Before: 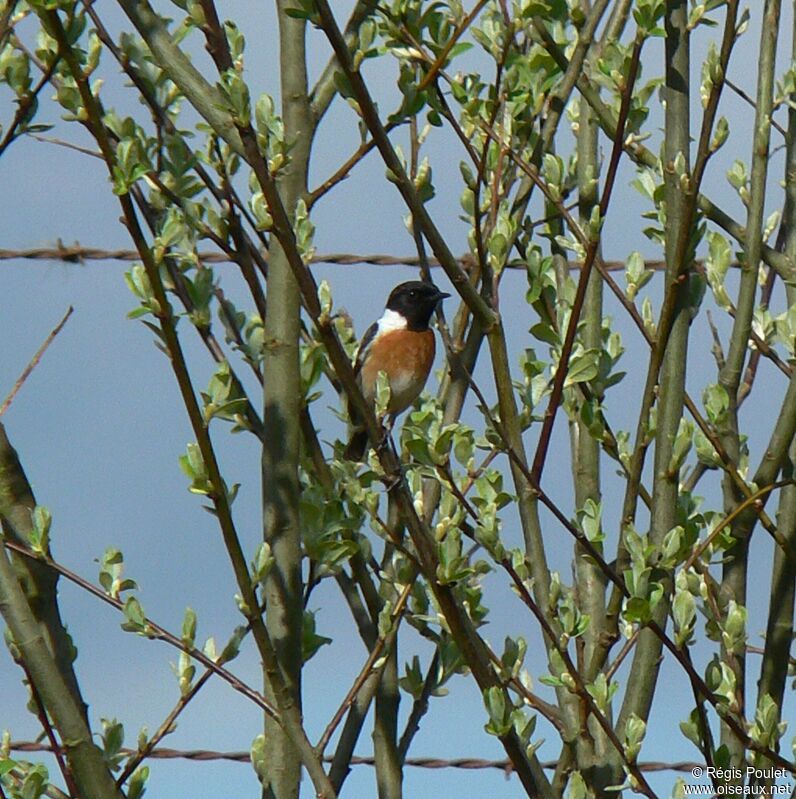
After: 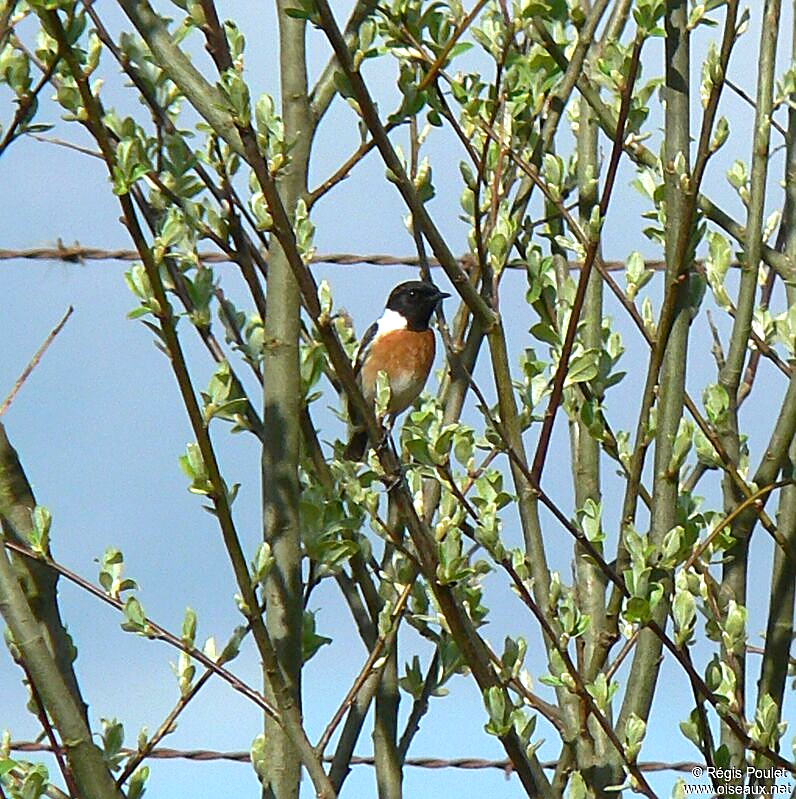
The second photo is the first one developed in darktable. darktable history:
exposure: black level correction 0, exposure 0.699 EV, compensate highlight preservation false
sharpen: on, module defaults
